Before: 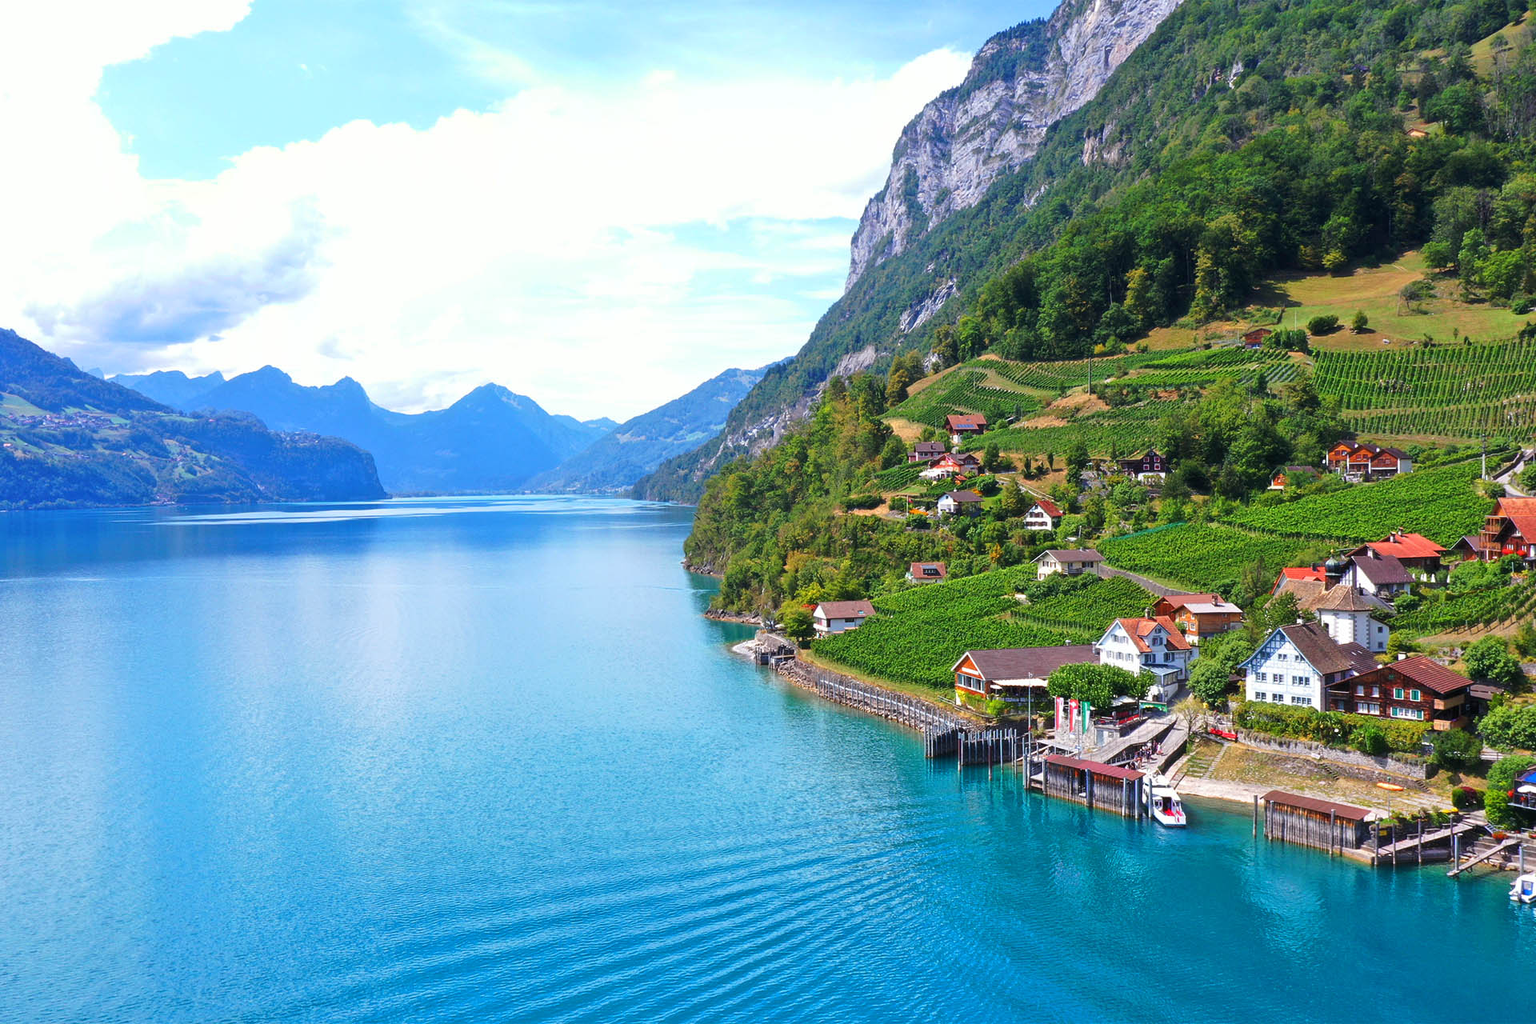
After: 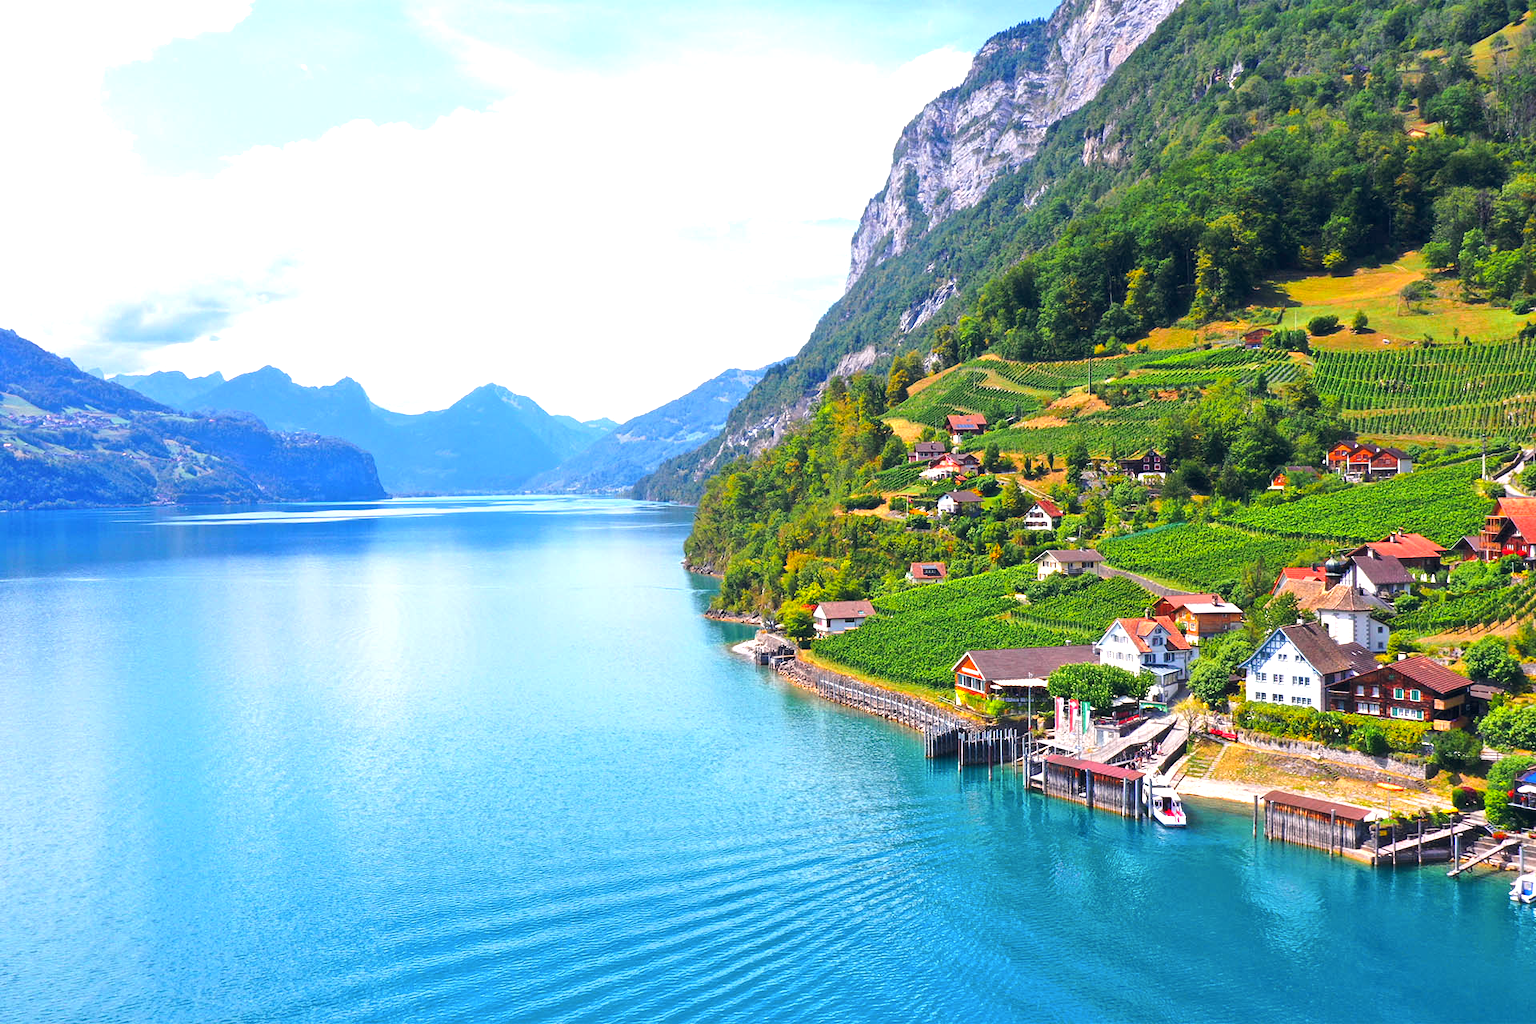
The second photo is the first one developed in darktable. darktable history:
exposure: black level correction 0, exposure 0.5 EV, compensate exposure bias true, compensate highlight preservation false
color zones: curves: ch0 [(0.224, 0.526) (0.75, 0.5)]; ch1 [(0.055, 0.526) (0.224, 0.761) (0.377, 0.526) (0.75, 0.5)]
color balance rgb: shadows lift › hue 87.51°, highlights gain › chroma 1.62%, highlights gain › hue 55.1°, global offset › chroma 0.06%, global offset › hue 253.66°, linear chroma grading › global chroma 0.5%
